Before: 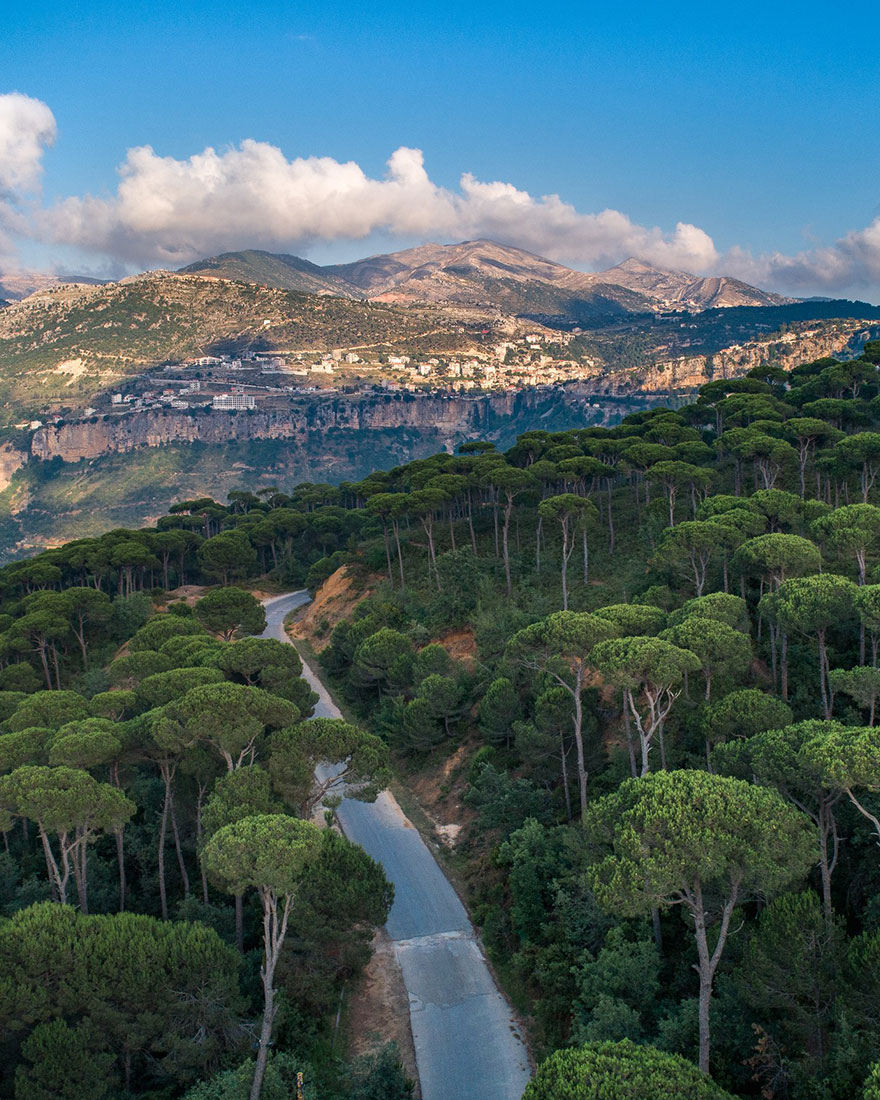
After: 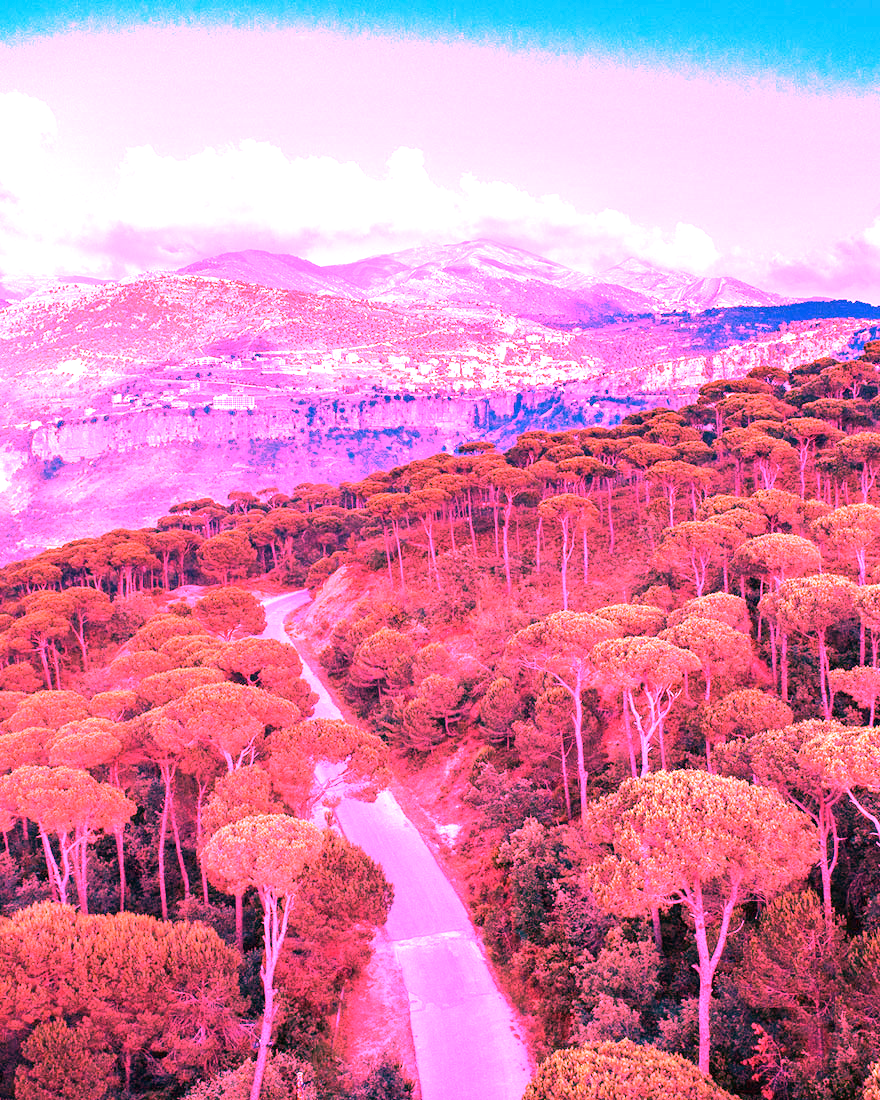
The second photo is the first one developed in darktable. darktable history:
exposure: black level correction 0, exposure 1.1 EV, compensate exposure bias true, compensate highlight preservation false
white balance: red 4.26, blue 1.802
